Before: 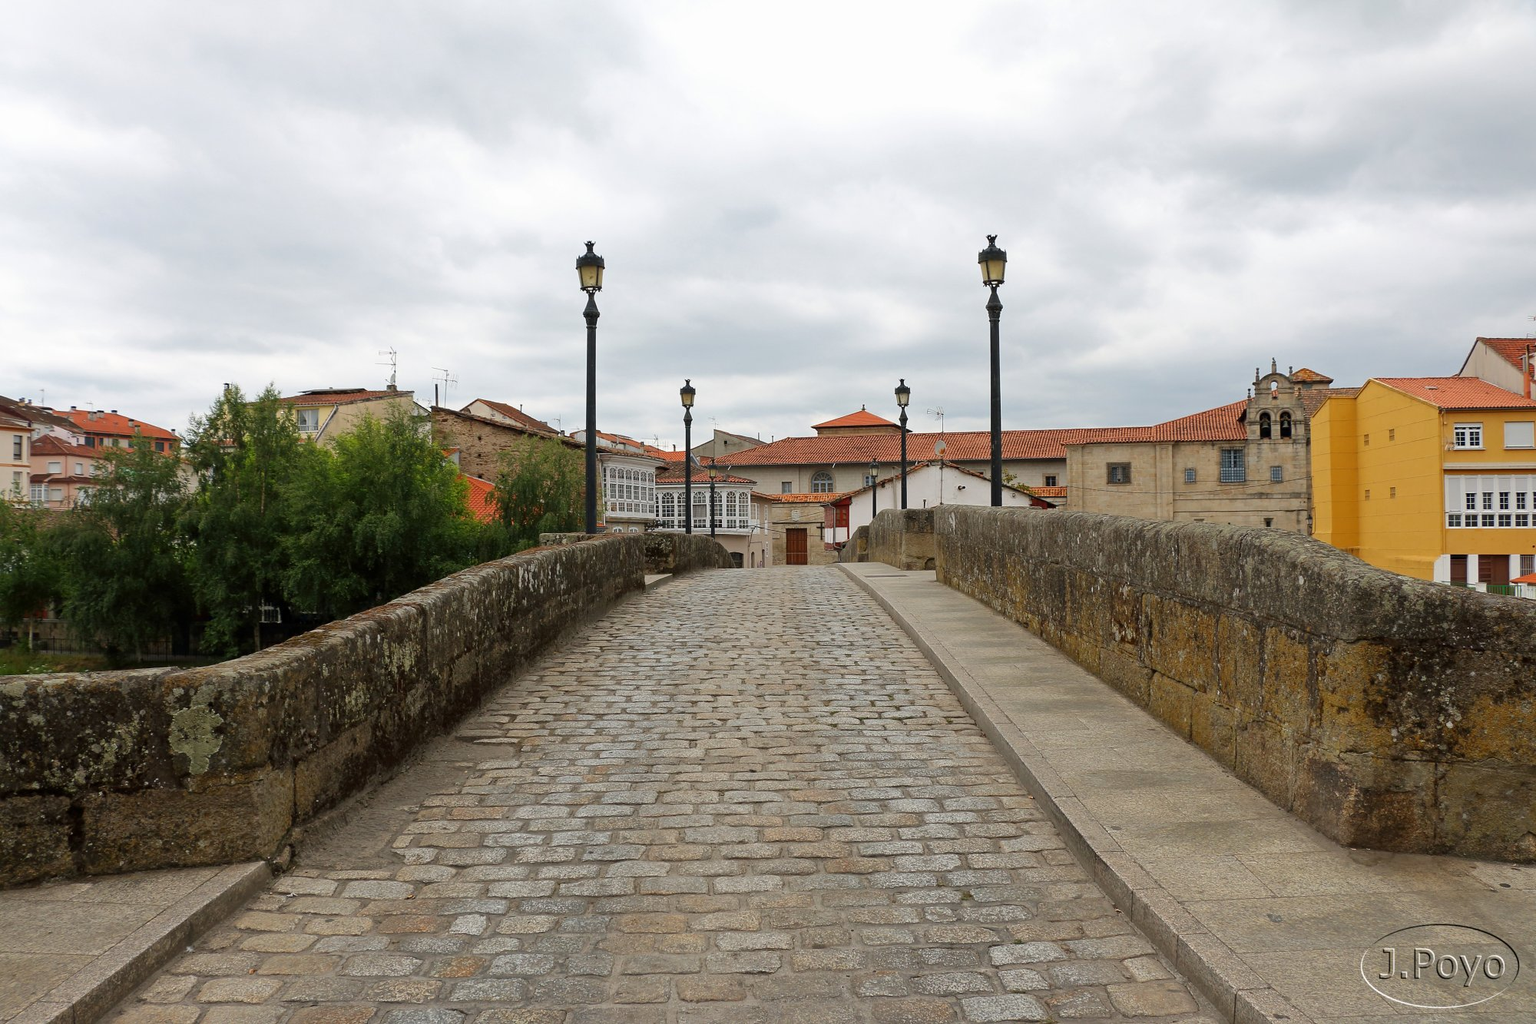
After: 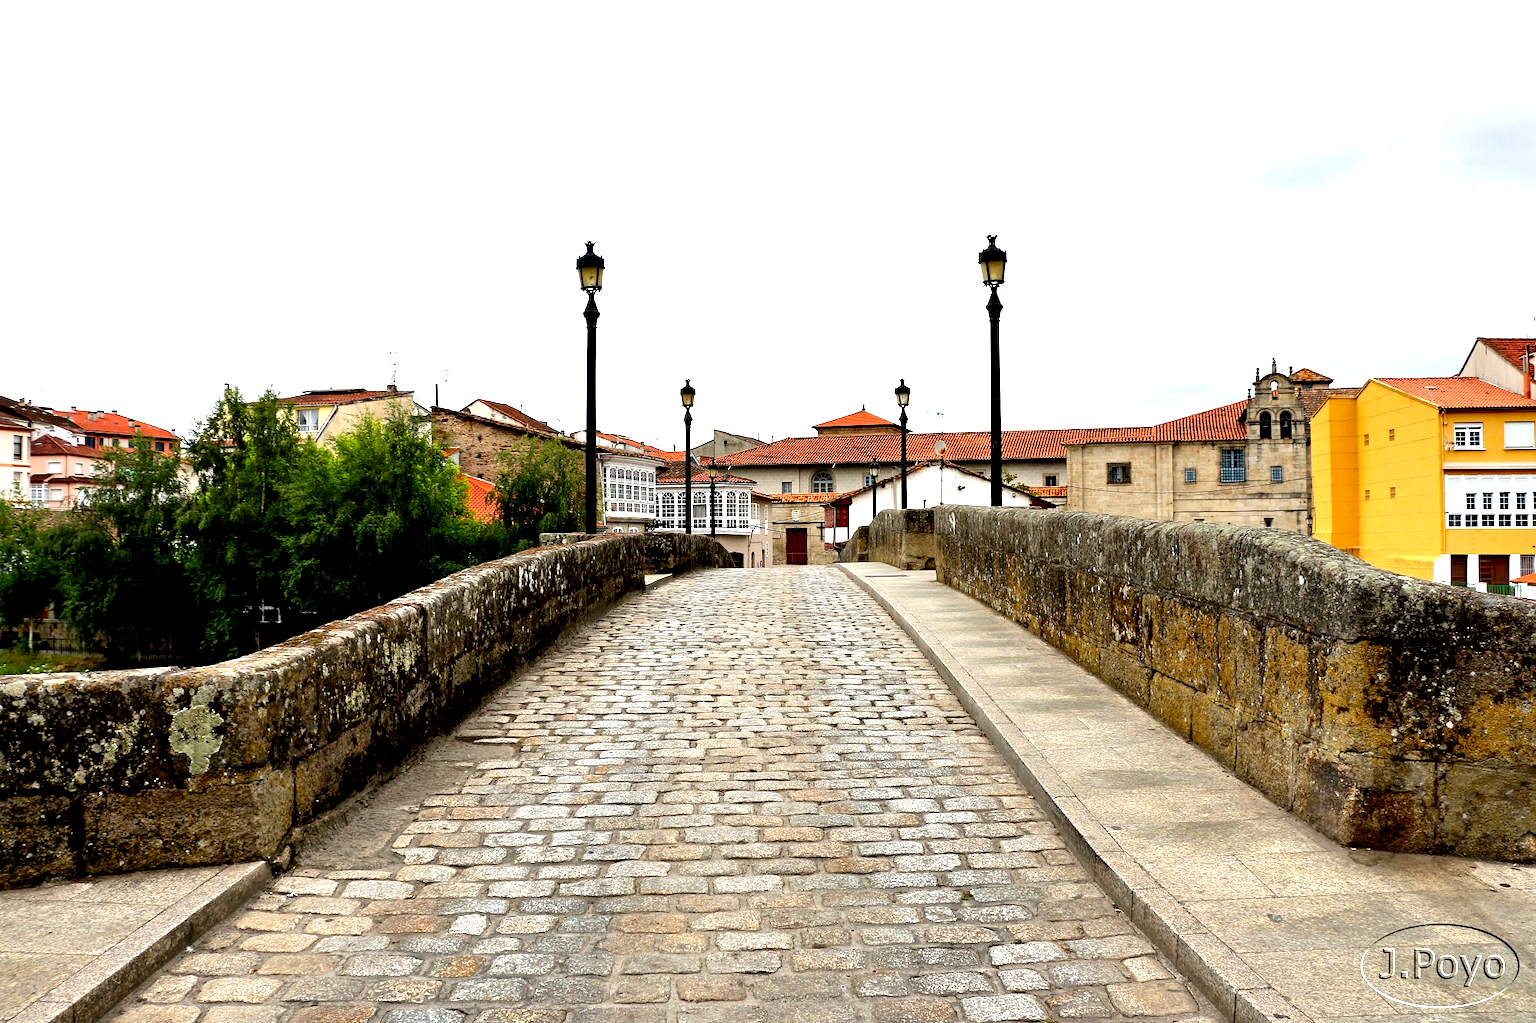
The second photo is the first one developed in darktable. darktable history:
exposure: black level correction 0.01, exposure 1 EV, compensate highlight preservation false
contrast equalizer: octaves 7, y [[0.6 ×6], [0.55 ×6], [0 ×6], [0 ×6], [0 ×6]]
